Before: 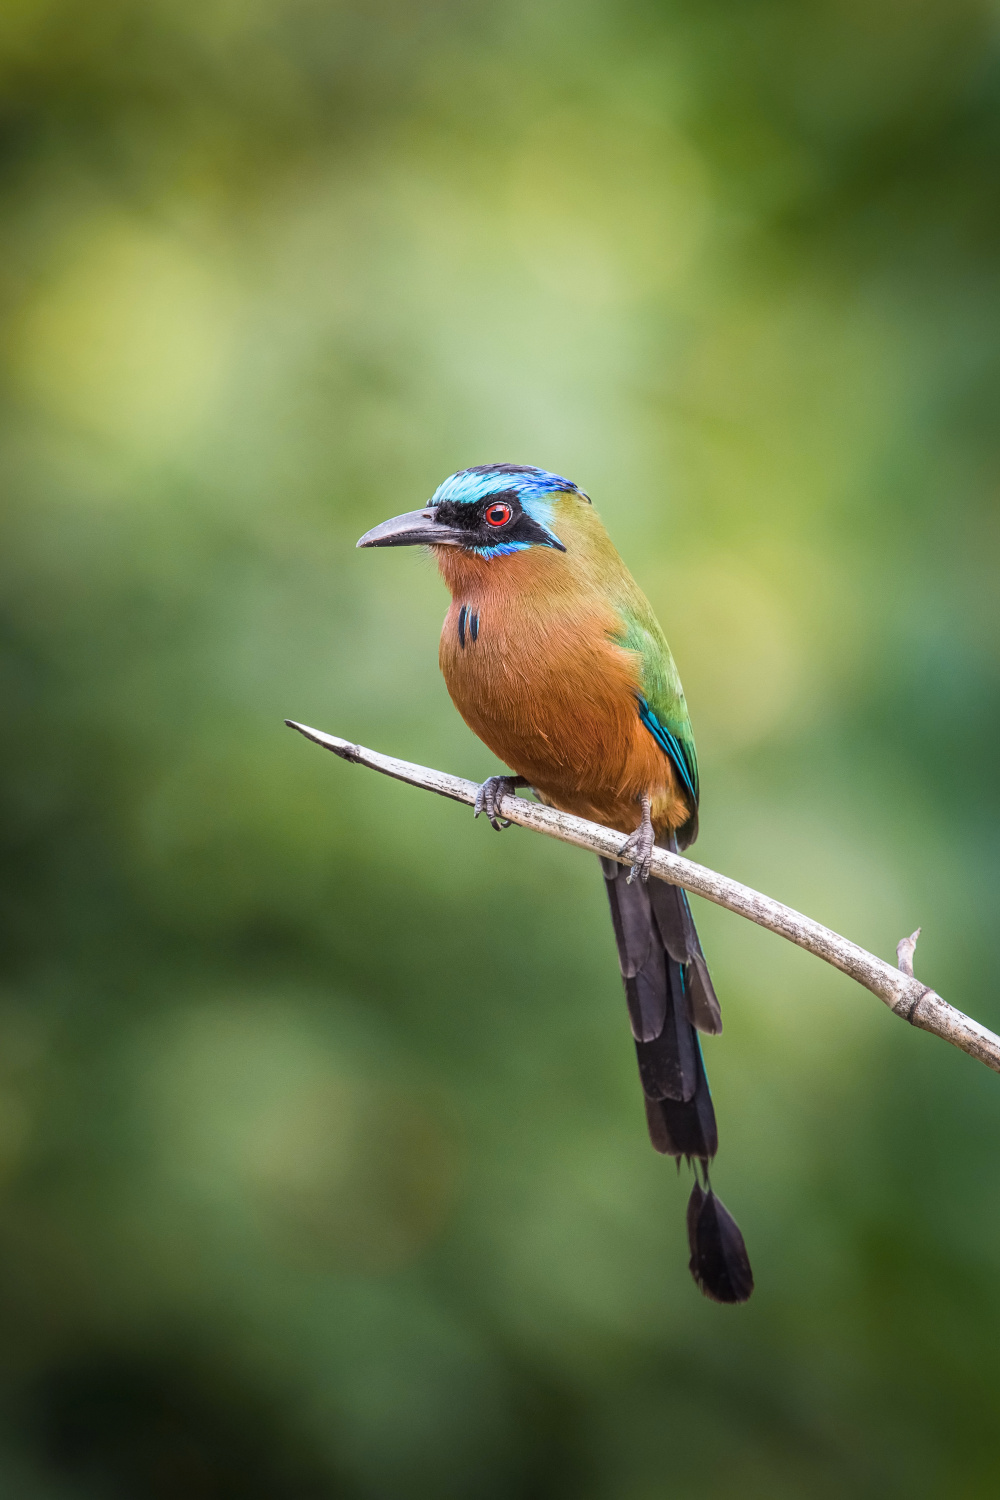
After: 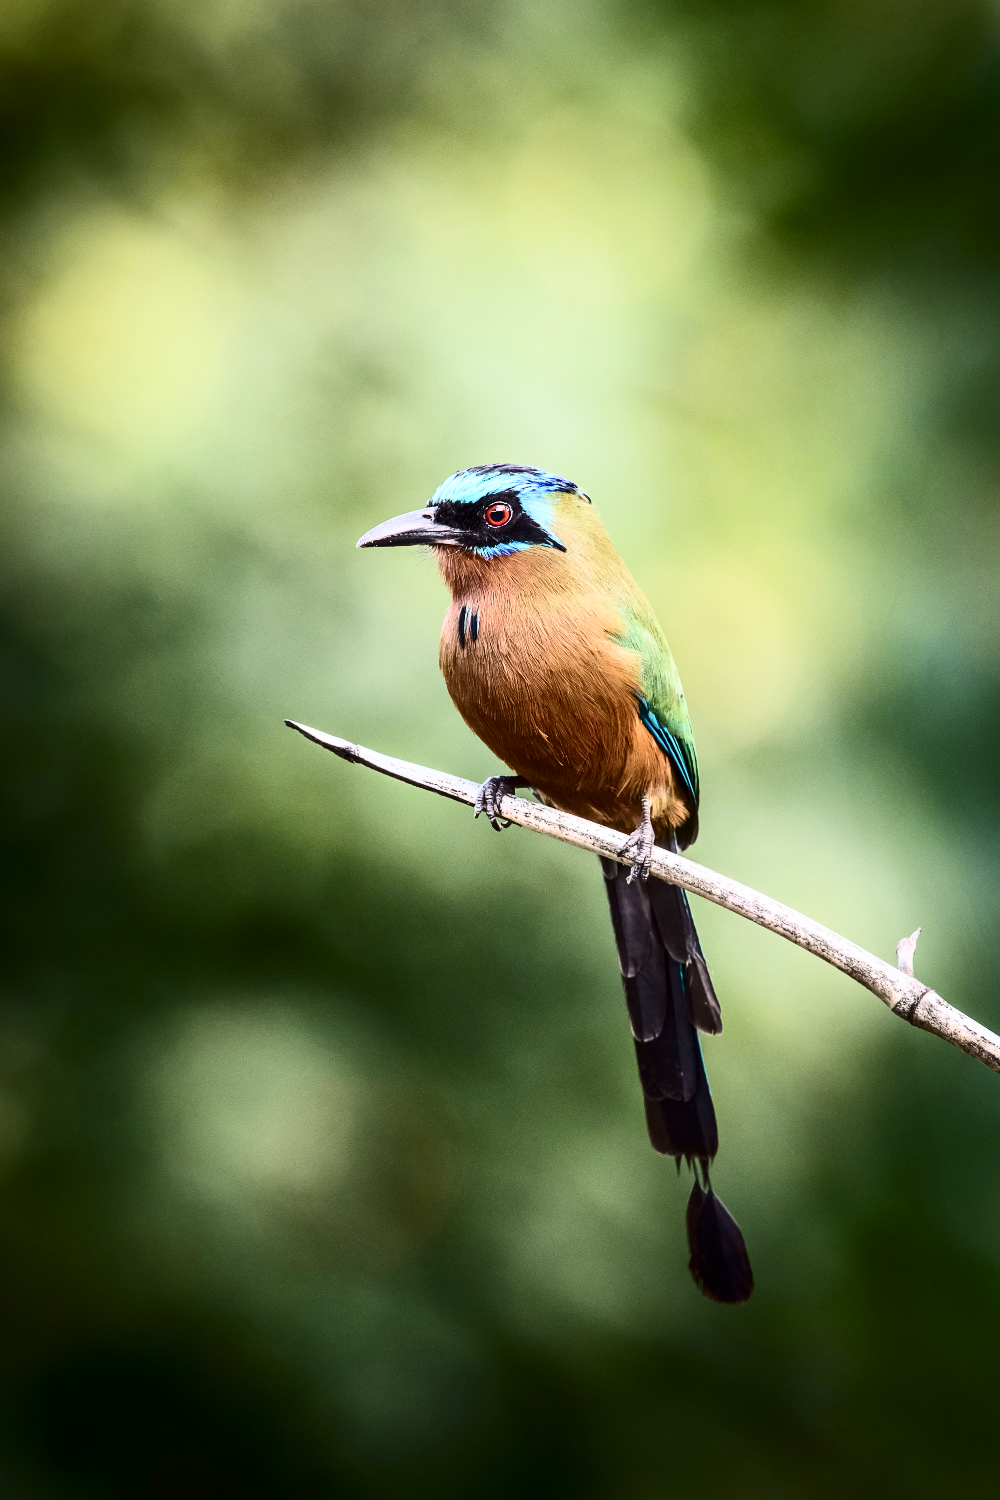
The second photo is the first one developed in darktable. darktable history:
contrast brightness saturation: contrast 0.484, saturation -0.081
